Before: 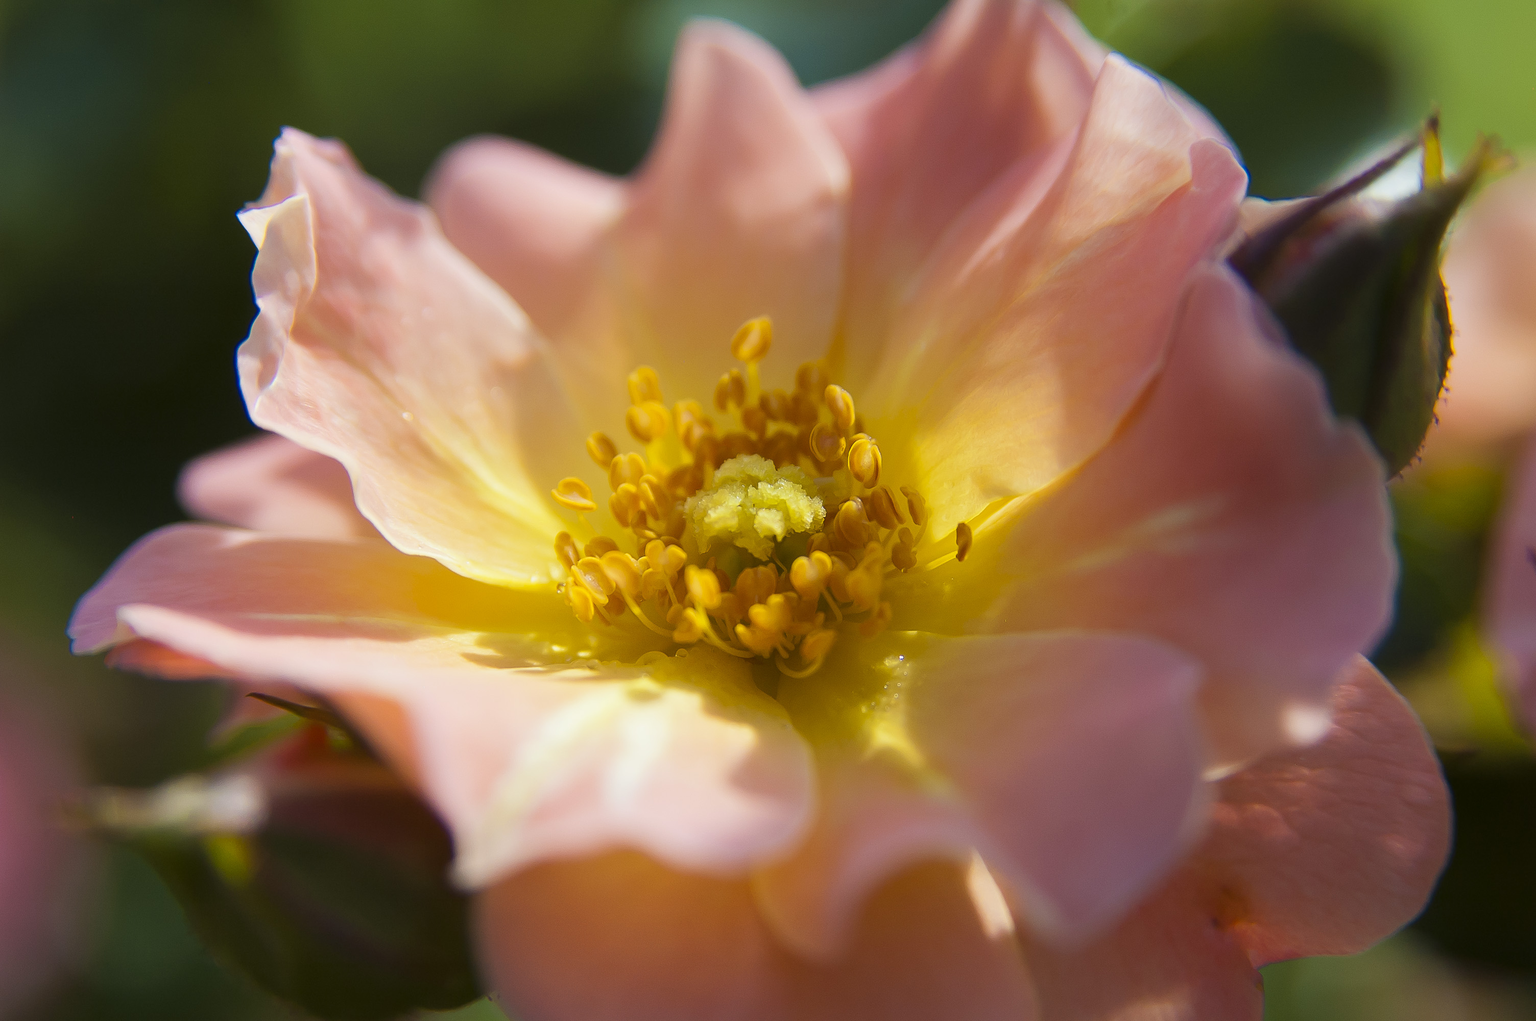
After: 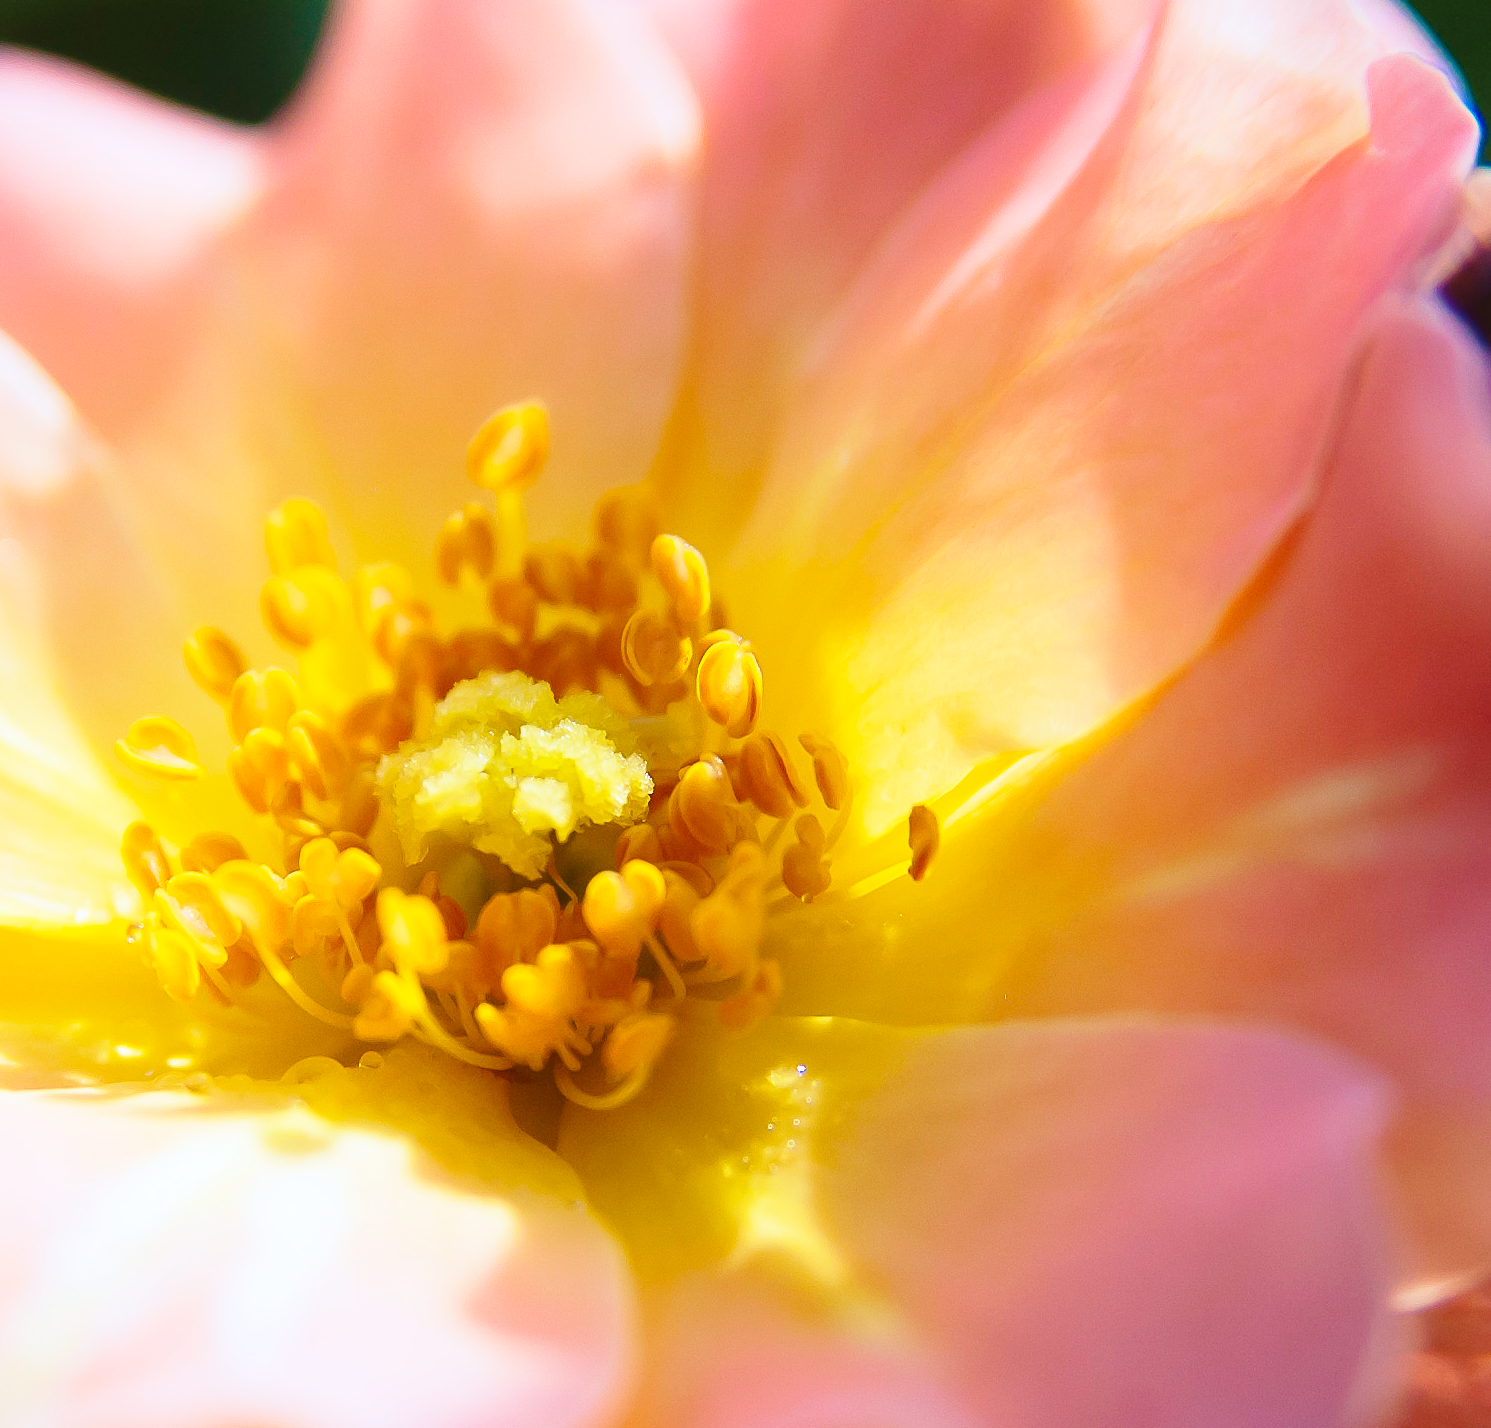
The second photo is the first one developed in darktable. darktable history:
color correction: highlights a* -0.137, highlights b* -5.91, shadows a* -0.137, shadows b* -0.137
base curve: curves: ch0 [(0, 0) (0.028, 0.03) (0.121, 0.232) (0.46, 0.748) (0.859, 0.968) (1, 1)], preserve colors none
velvia: on, module defaults
crop: left 32.075%, top 10.976%, right 18.355%, bottom 17.596%
contrast equalizer: y [[0.5 ×4, 0.467, 0.376], [0.5 ×6], [0.5 ×6], [0 ×6], [0 ×6]]
